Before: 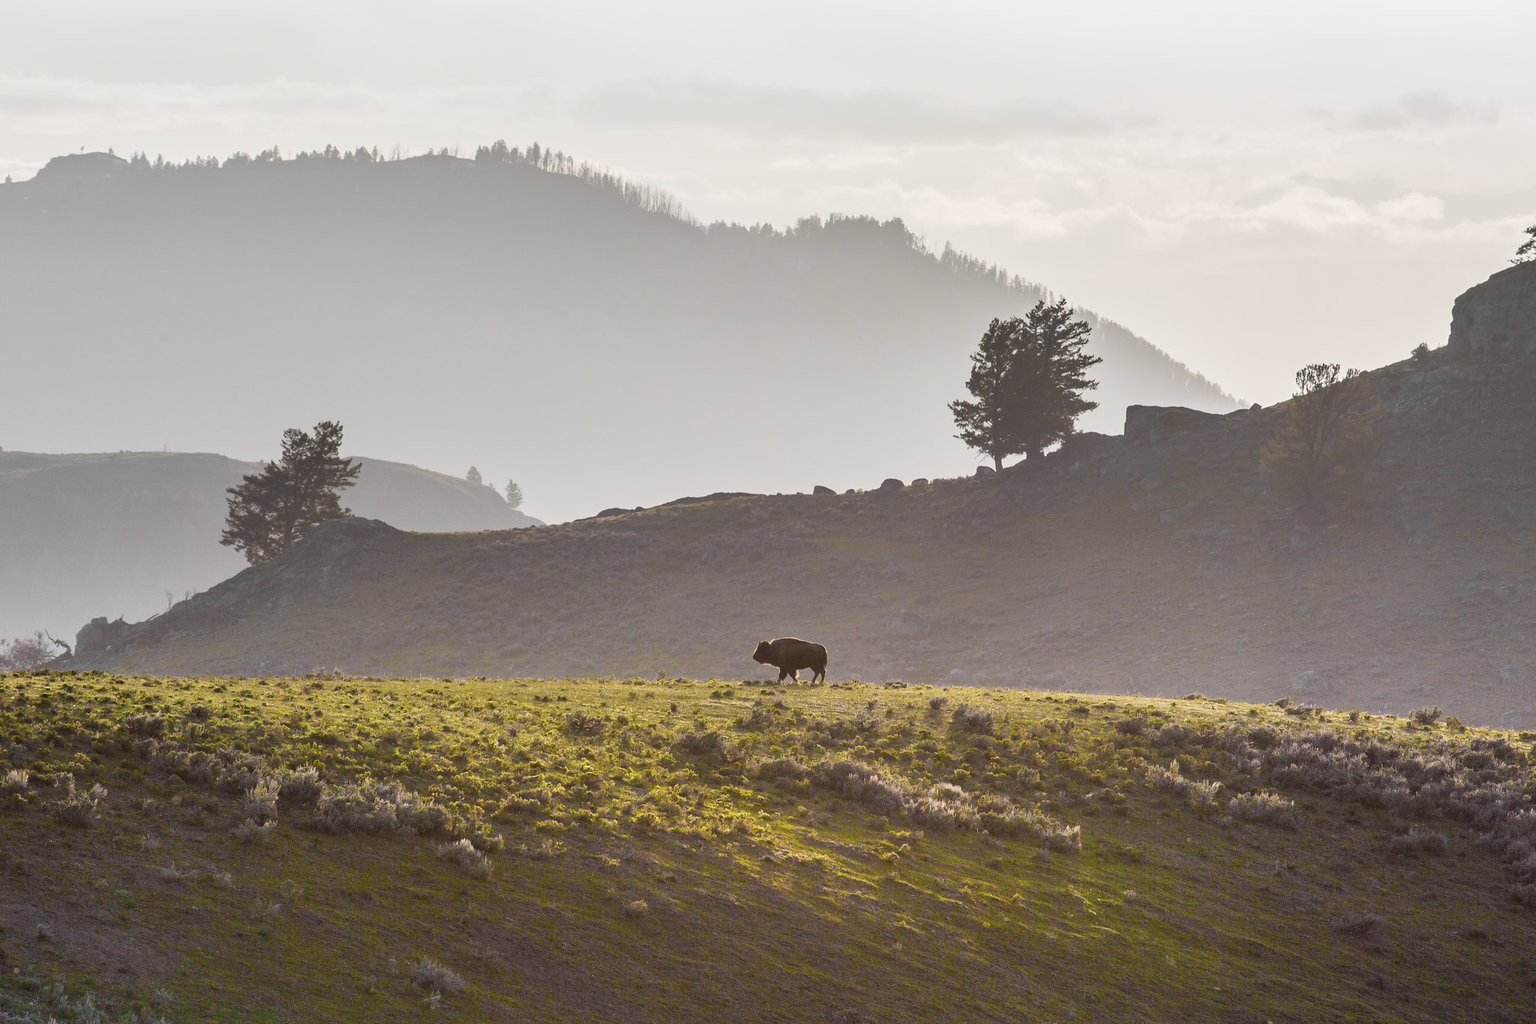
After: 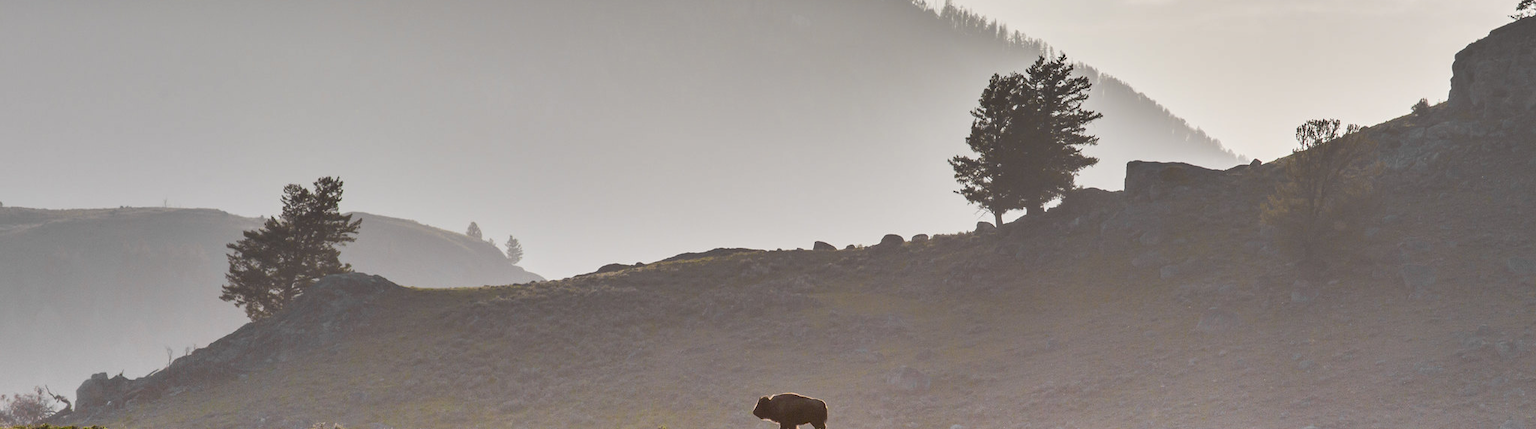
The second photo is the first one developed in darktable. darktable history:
crop and rotate: top 23.954%, bottom 34.073%
shadows and highlights: shadows 53.08, soften with gaussian
